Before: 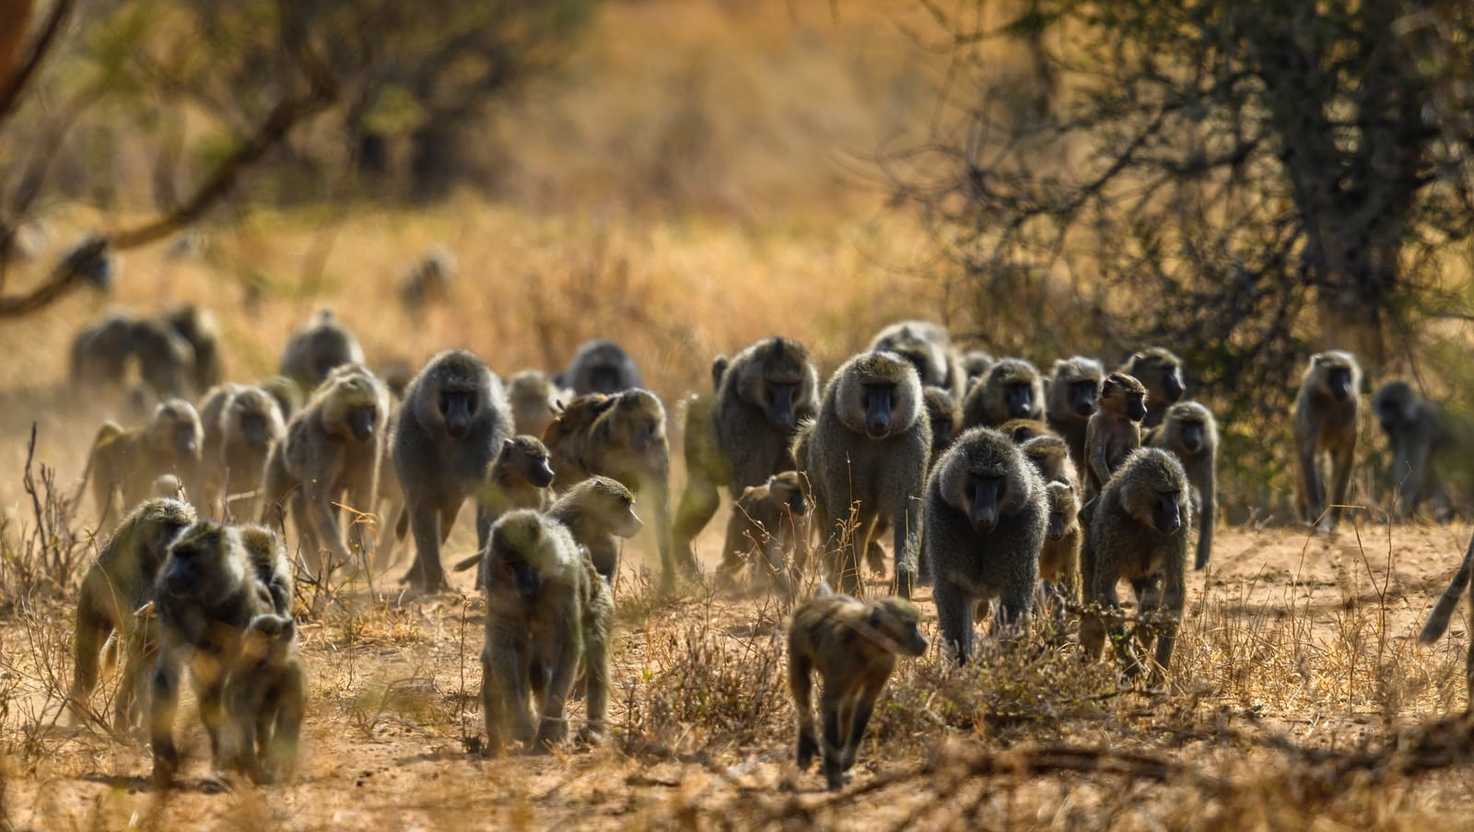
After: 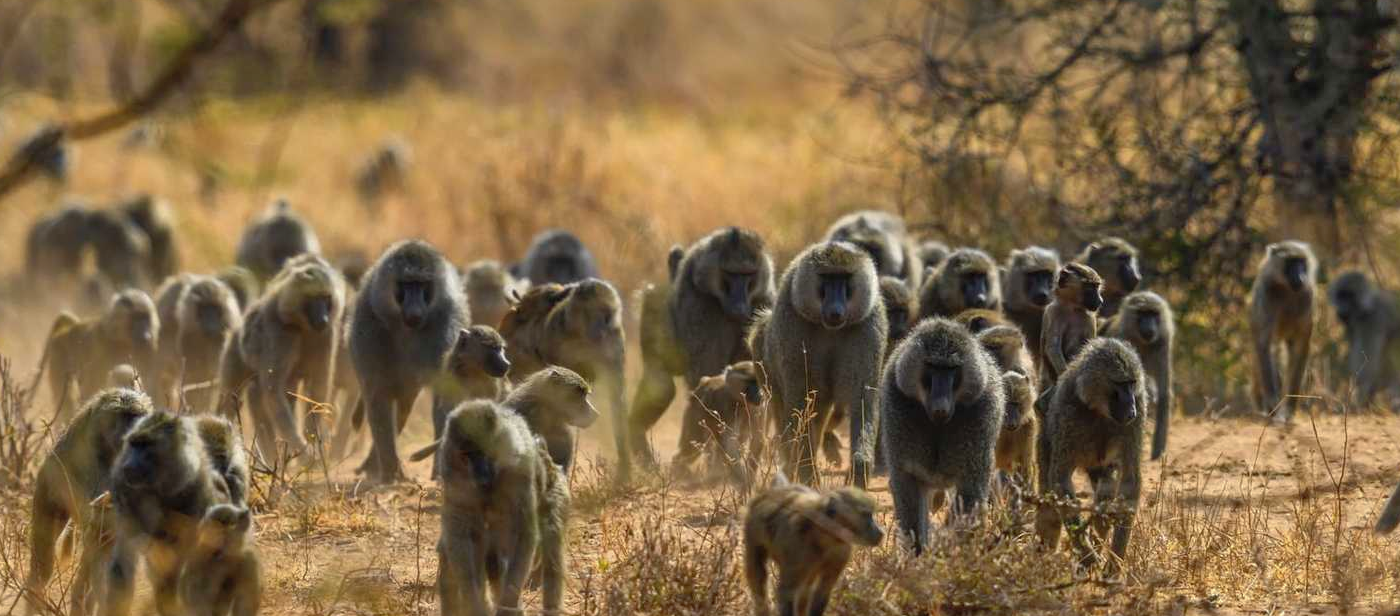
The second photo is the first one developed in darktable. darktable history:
shadows and highlights: on, module defaults
crop and rotate: left 2.991%, top 13.302%, right 1.981%, bottom 12.636%
